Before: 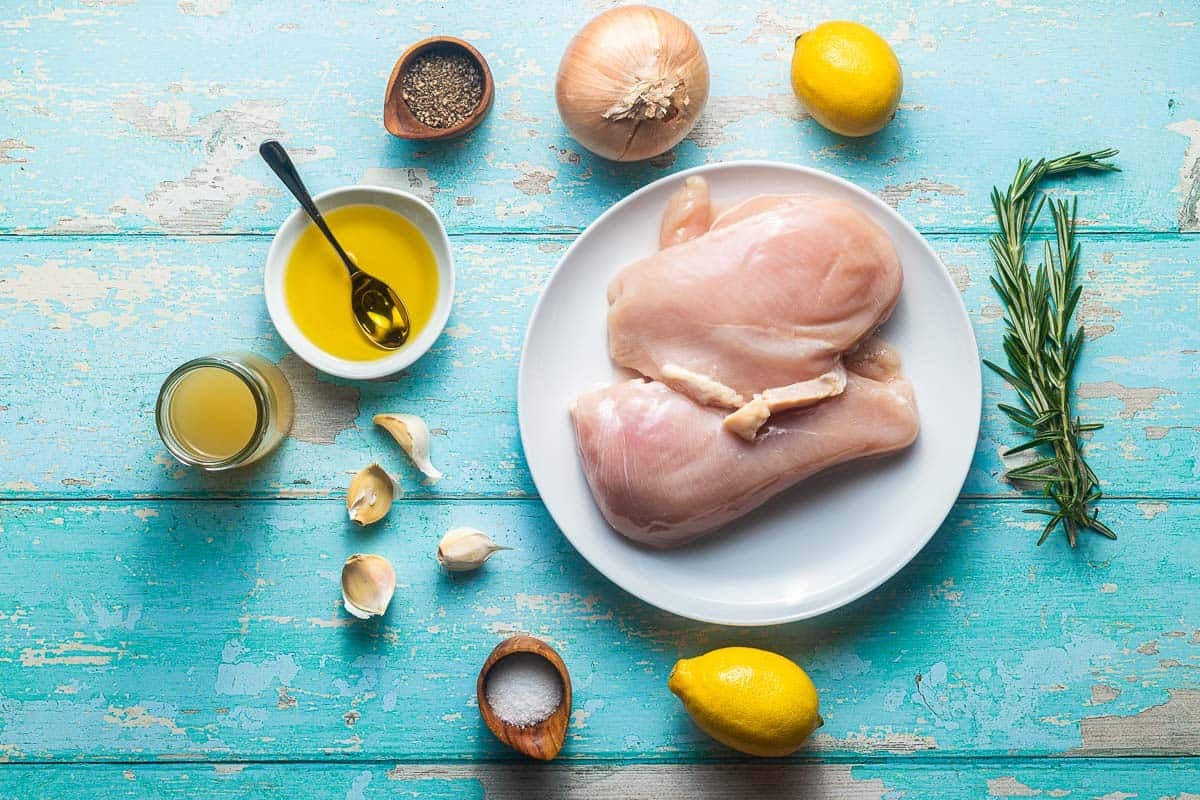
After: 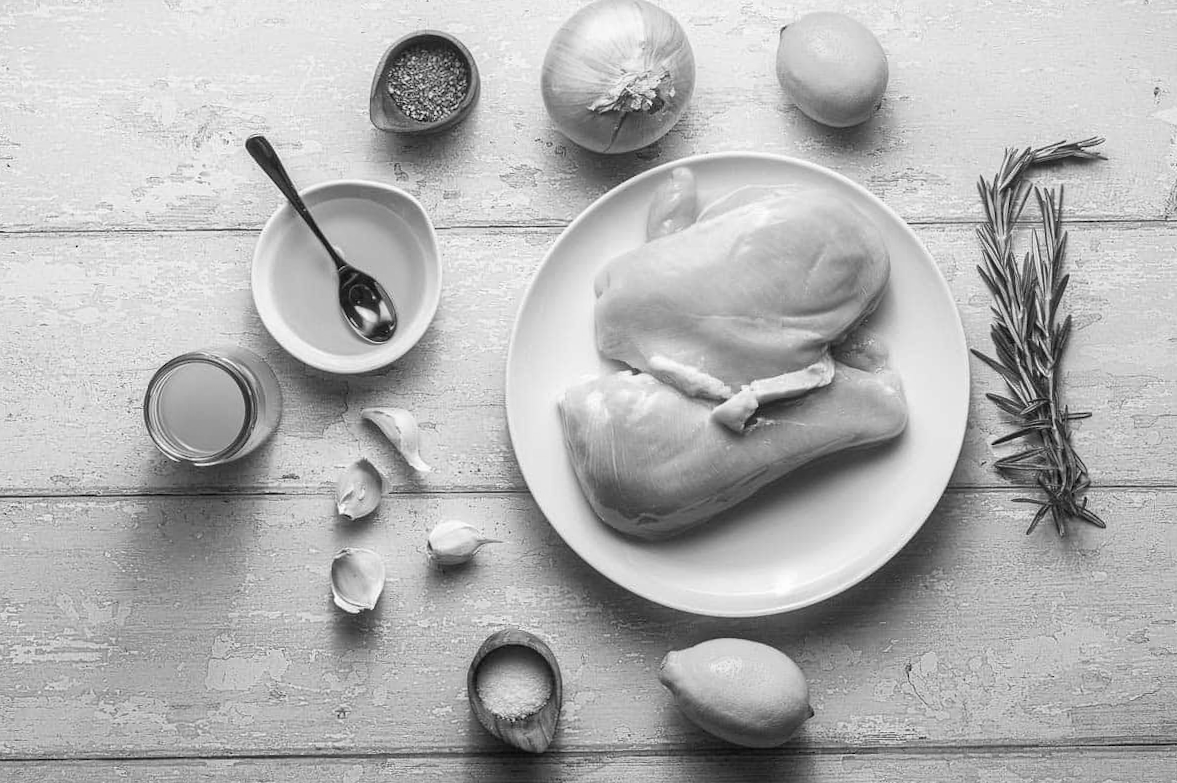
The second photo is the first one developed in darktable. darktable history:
white balance: red 0.954, blue 1.079
crop: left 0.434%, top 0.485%, right 0.244%, bottom 0.386%
monochrome: on, module defaults
rotate and perspective: rotation -0.45°, automatic cropping original format, crop left 0.008, crop right 0.992, crop top 0.012, crop bottom 0.988
